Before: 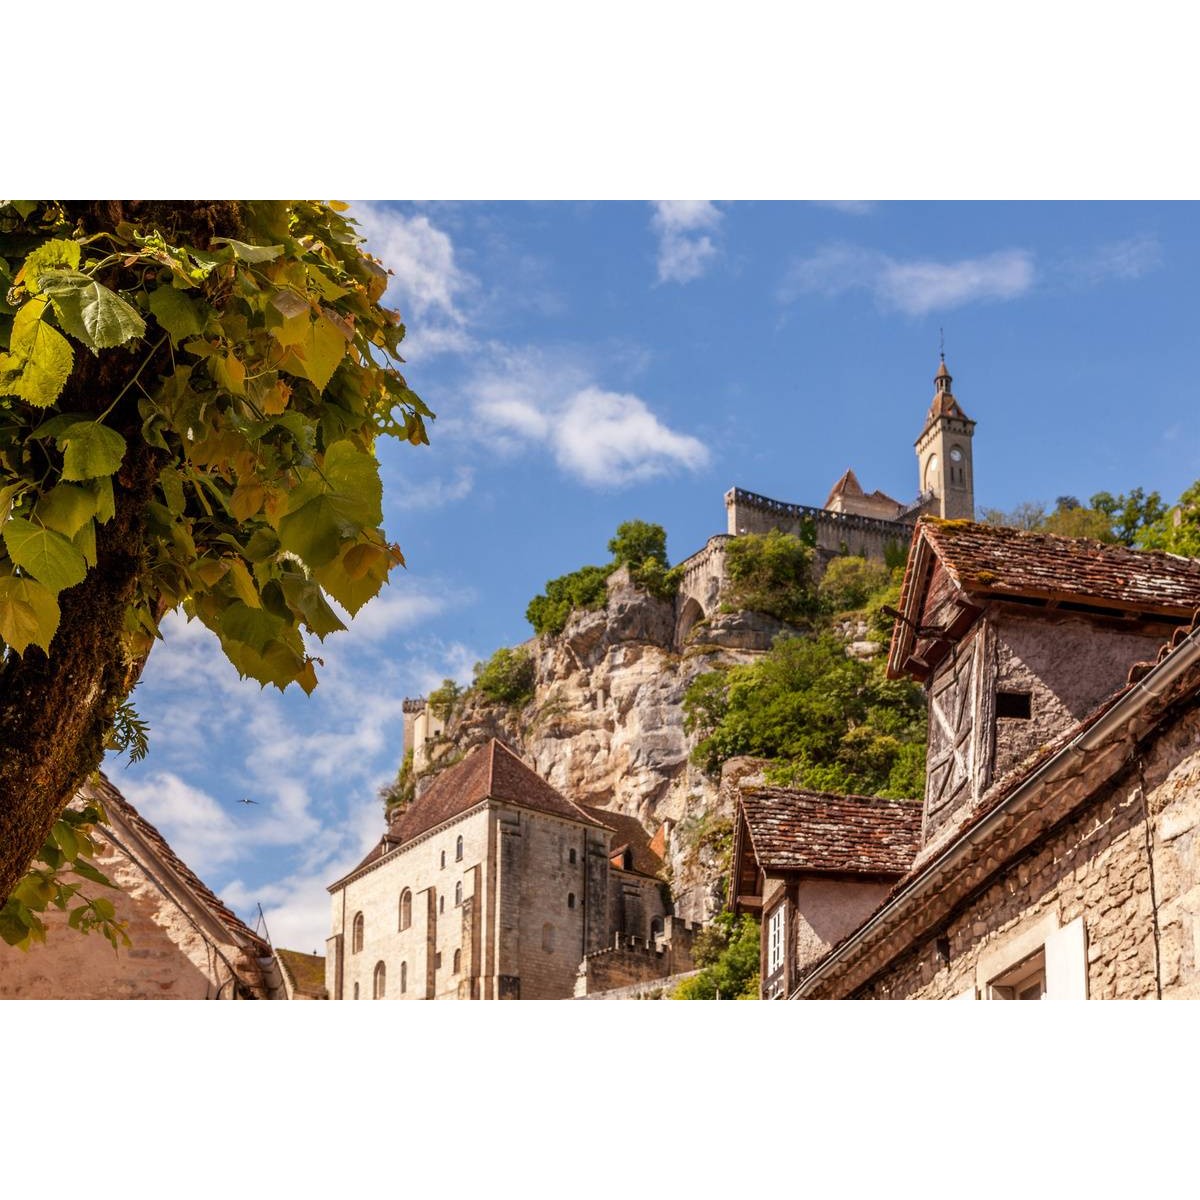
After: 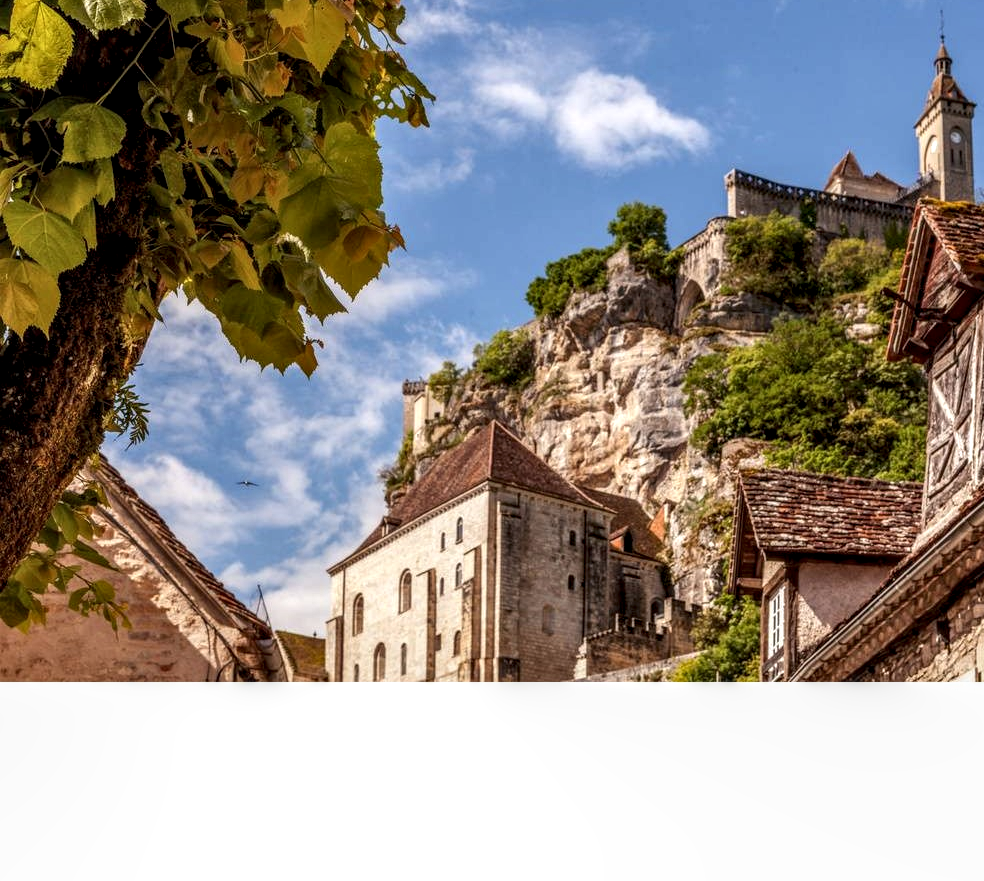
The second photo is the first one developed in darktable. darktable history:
local contrast: highlights 20%, detail 150%
crop: top 26.531%, right 17.959%
